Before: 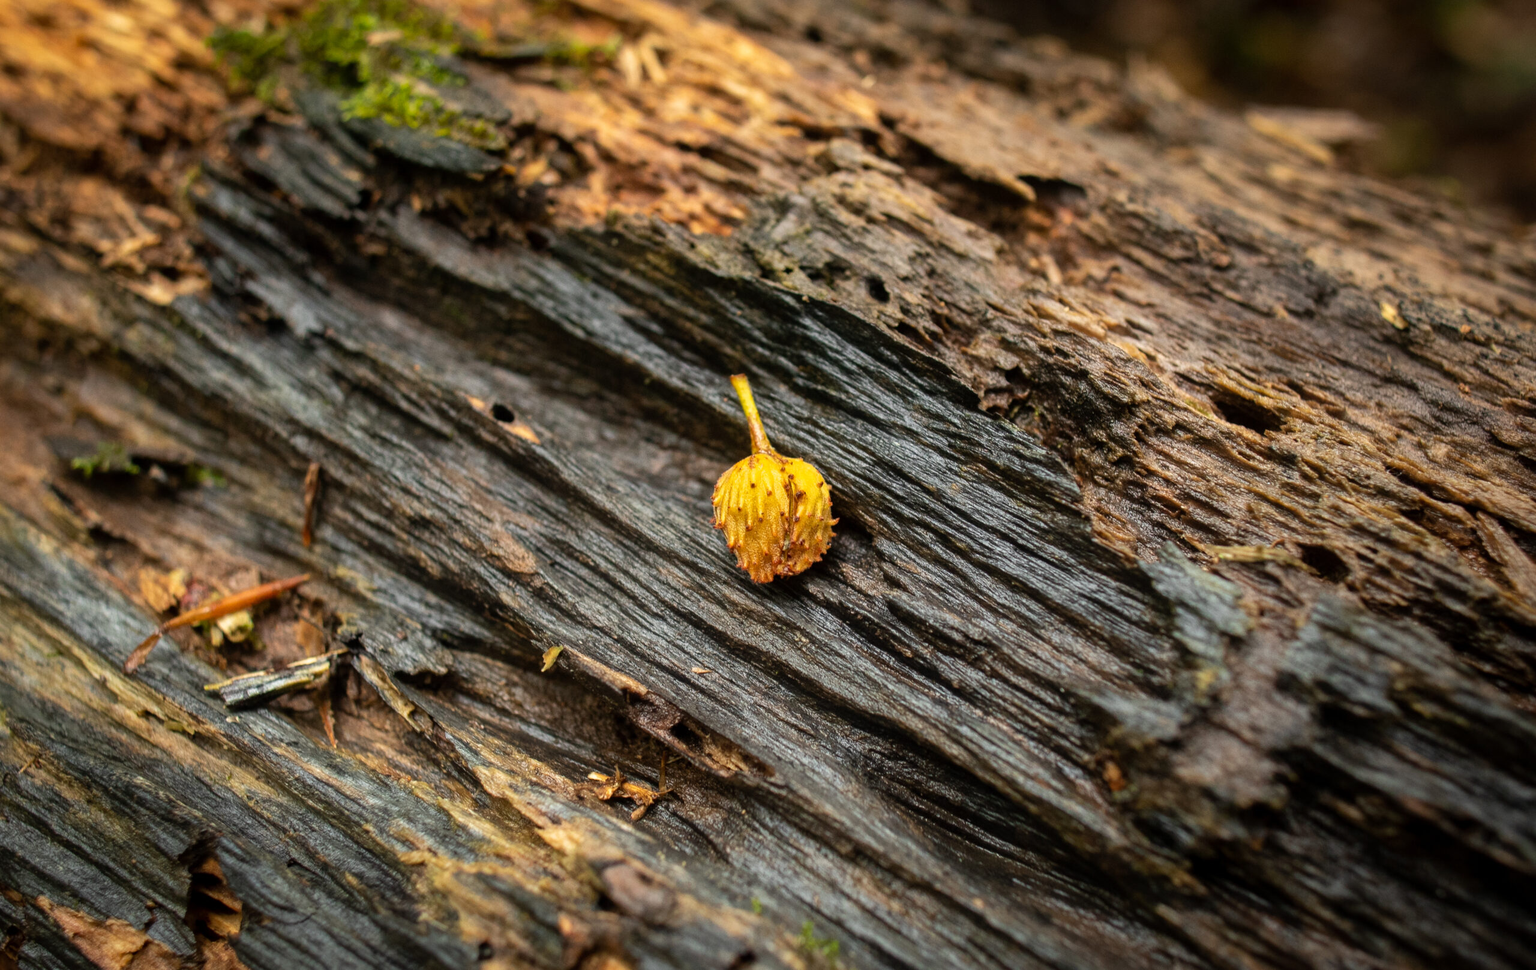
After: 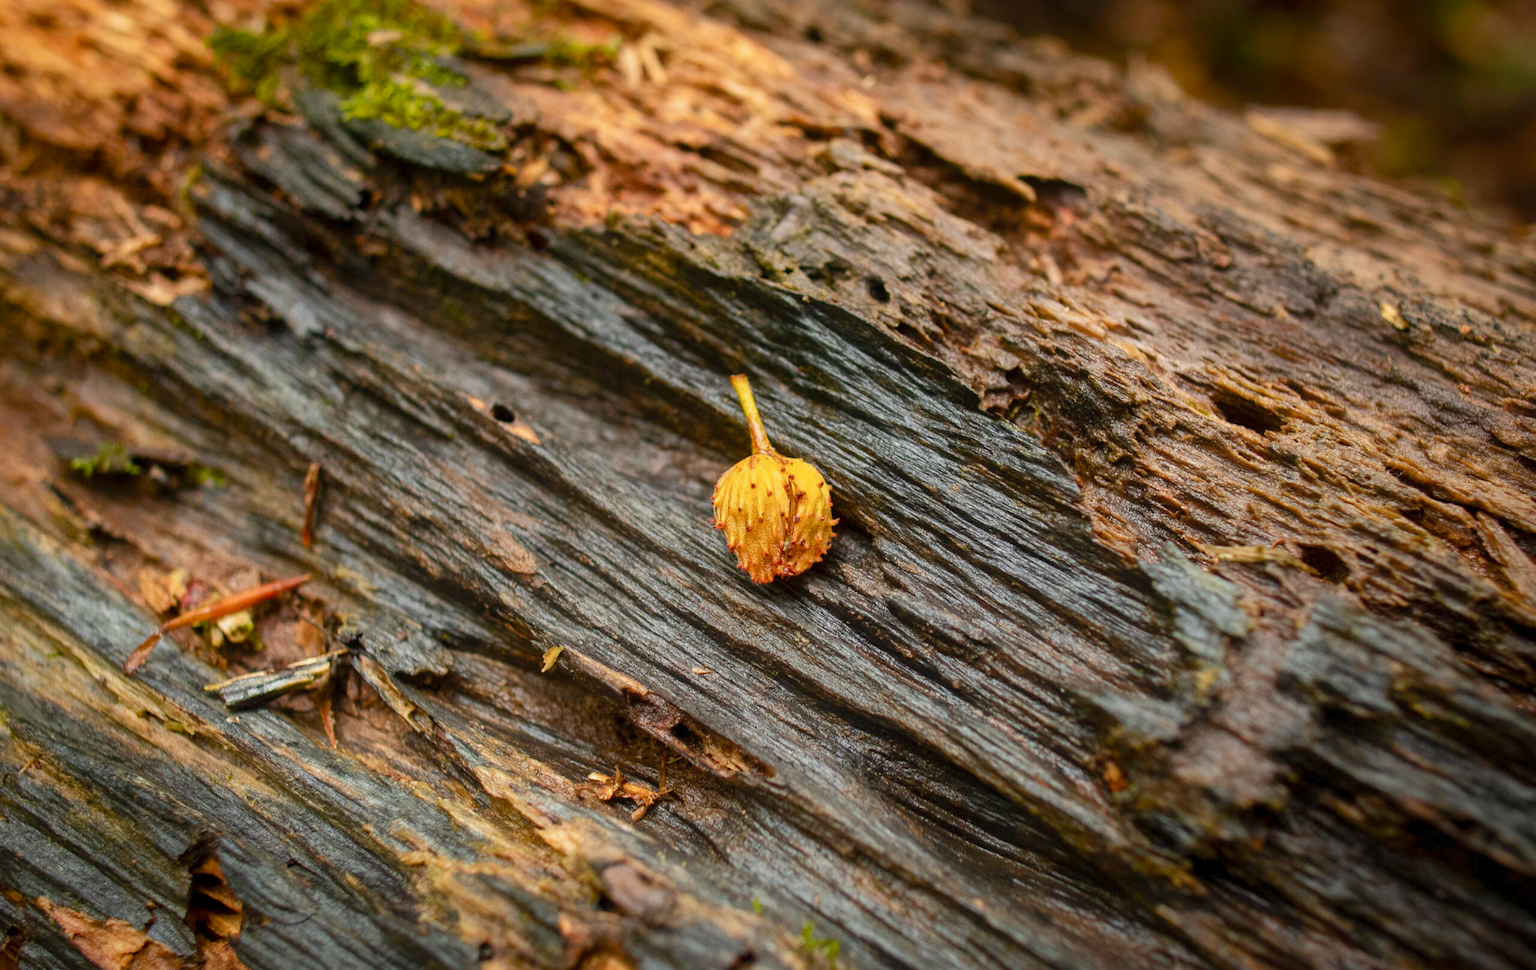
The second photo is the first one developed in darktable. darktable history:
color balance rgb: perceptual saturation grading › global saturation 14.383%, perceptual saturation grading › highlights -25.522%, perceptual saturation grading › shadows 29.968%, hue shift -4.81°, perceptual brilliance grading › highlights 9.455%, perceptual brilliance grading › mid-tones 4.773%, contrast -21.392%
tone equalizer: mask exposure compensation -0.499 EV
